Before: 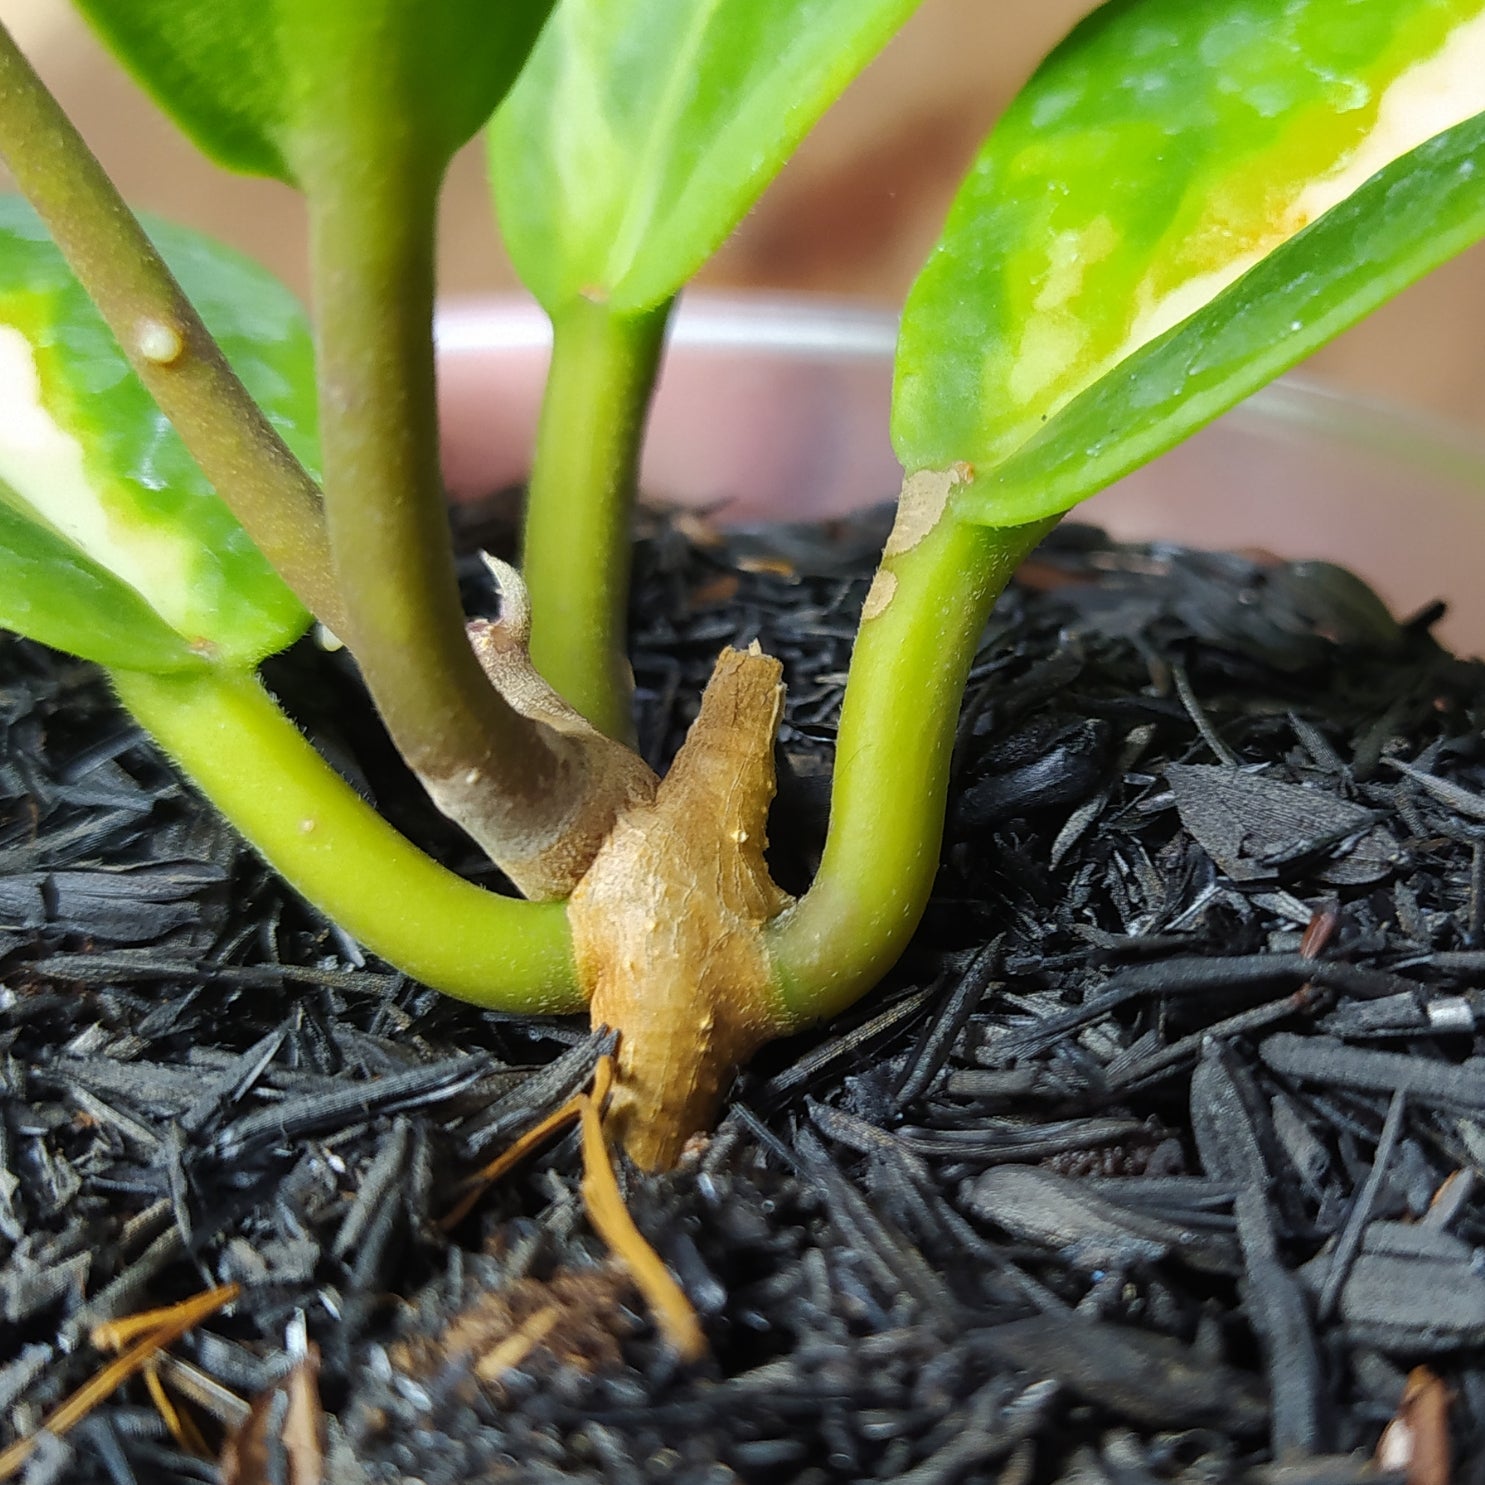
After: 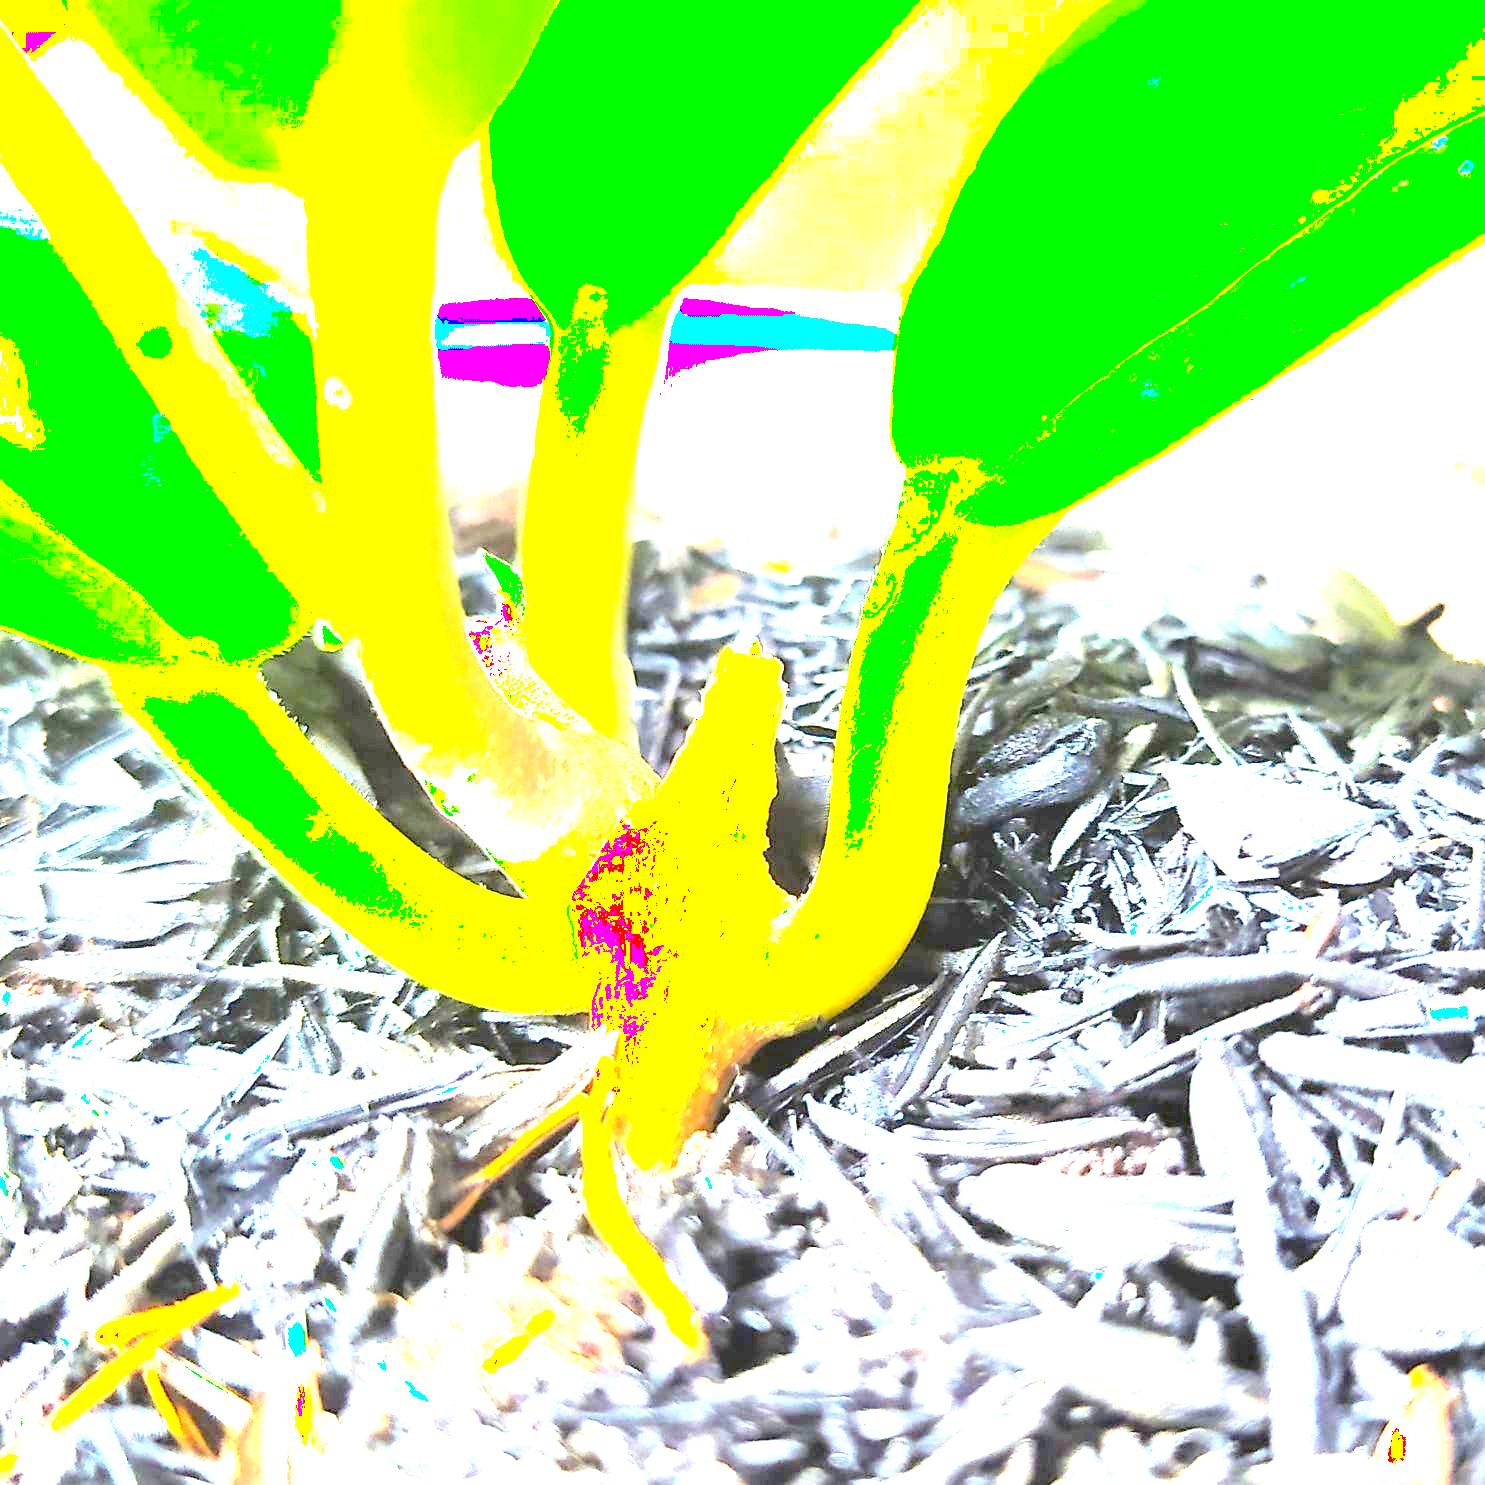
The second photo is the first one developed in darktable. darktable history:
color balance rgb: perceptual saturation grading › global saturation 27.544%, perceptual saturation grading › highlights -25.662%, perceptual saturation grading › shadows 24.736%, perceptual brilliance grading › global brilliance 30.006%, global vibrance 20%
exposure: black level correction 0, exposure 4 EV, compensate exposure bias true, compensate highlight preservation false
tone curve: curves: ch0 [(0, 0) (0.003, 0.072) (0.011, 0.073) (0.025, 0.072) (0.044, 0.076) (0.069, 0.089) (0.1, 0.103) (0.136, 0.123) (0.177, 0.158) (0.224, 0.21) (0.277, 0.275) (0.335, 0.372) (0.399, 0.463) (0.468, 0.556) (0.543, 0.633) (0.623, 0.712) (0.709, 0.795) (0.801, 0.869) (0.898, 0.942) (1, 1)], color space Lab, independent channels, preserve colors none
